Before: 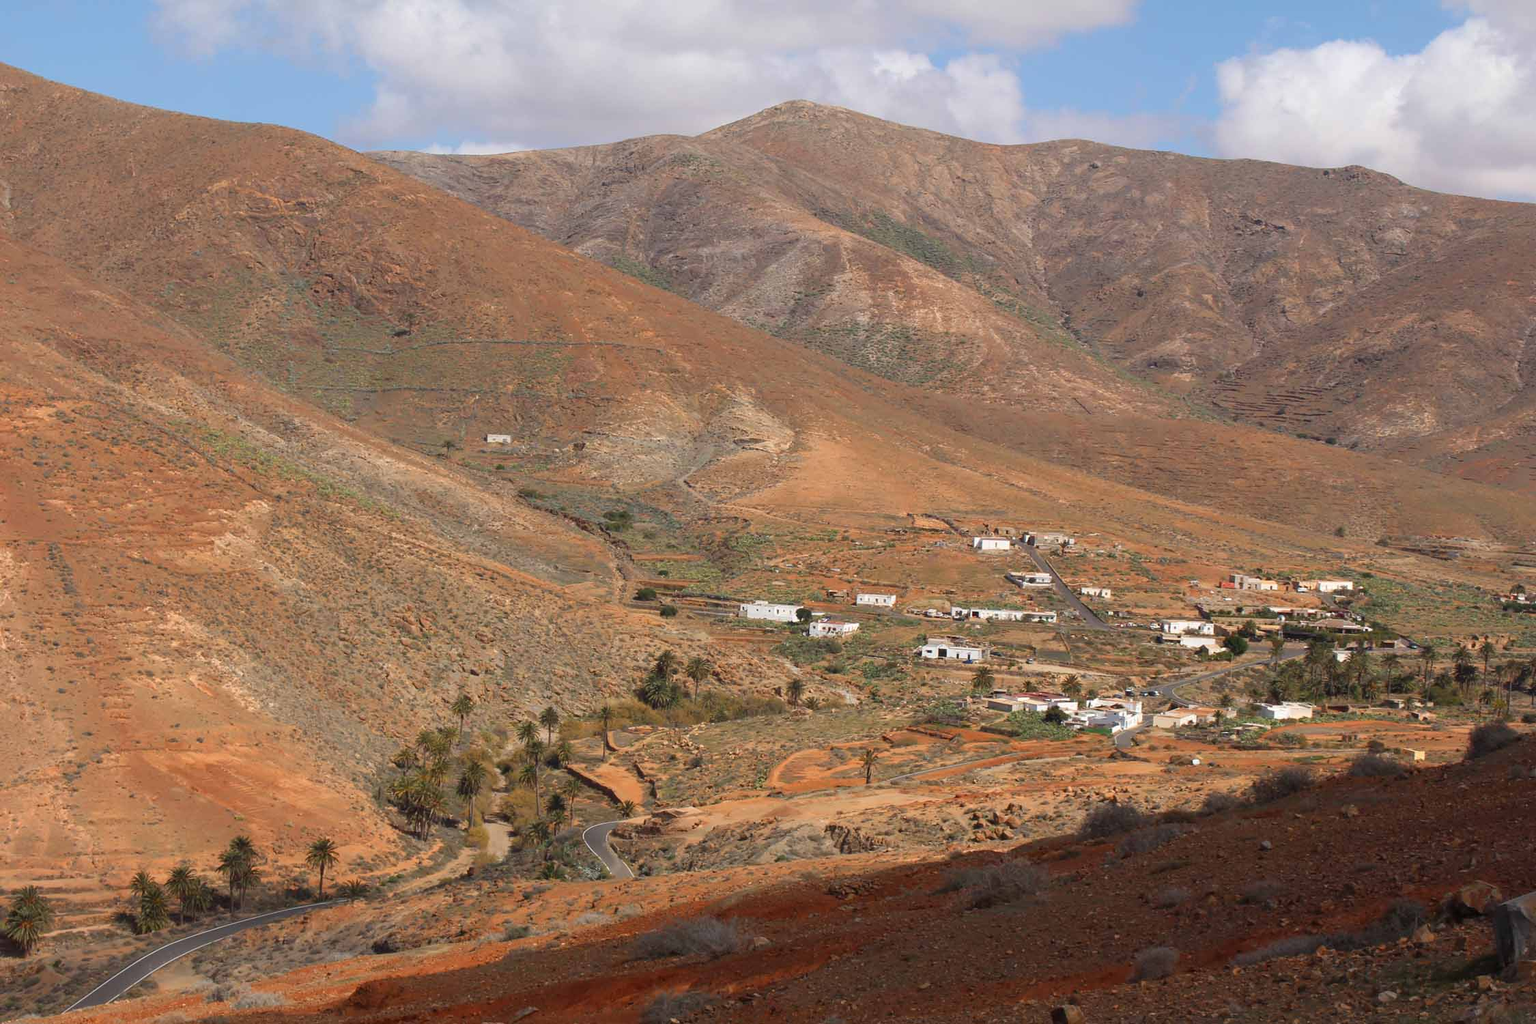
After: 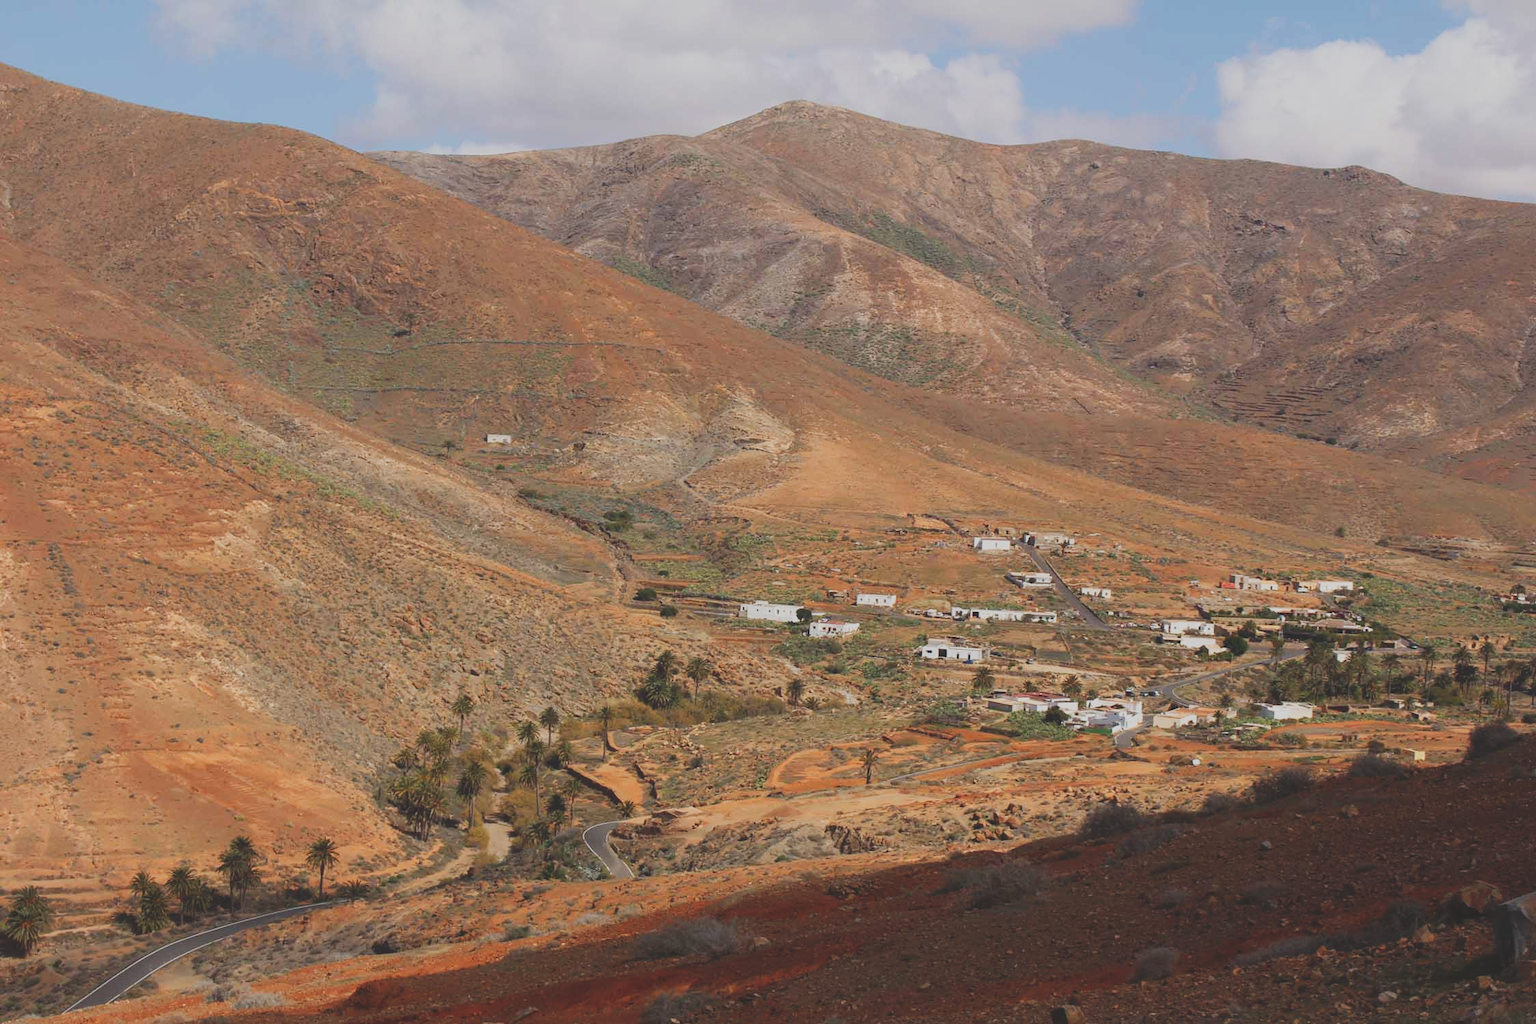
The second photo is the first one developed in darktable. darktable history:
color correction: highlights b* -0.041
tone curve: curves: ch0 [(0, 0.148) (0.191, 0.225) (0.712, 0.695) (0.864, 0.797) (1, 0.839)], preserve colors none
